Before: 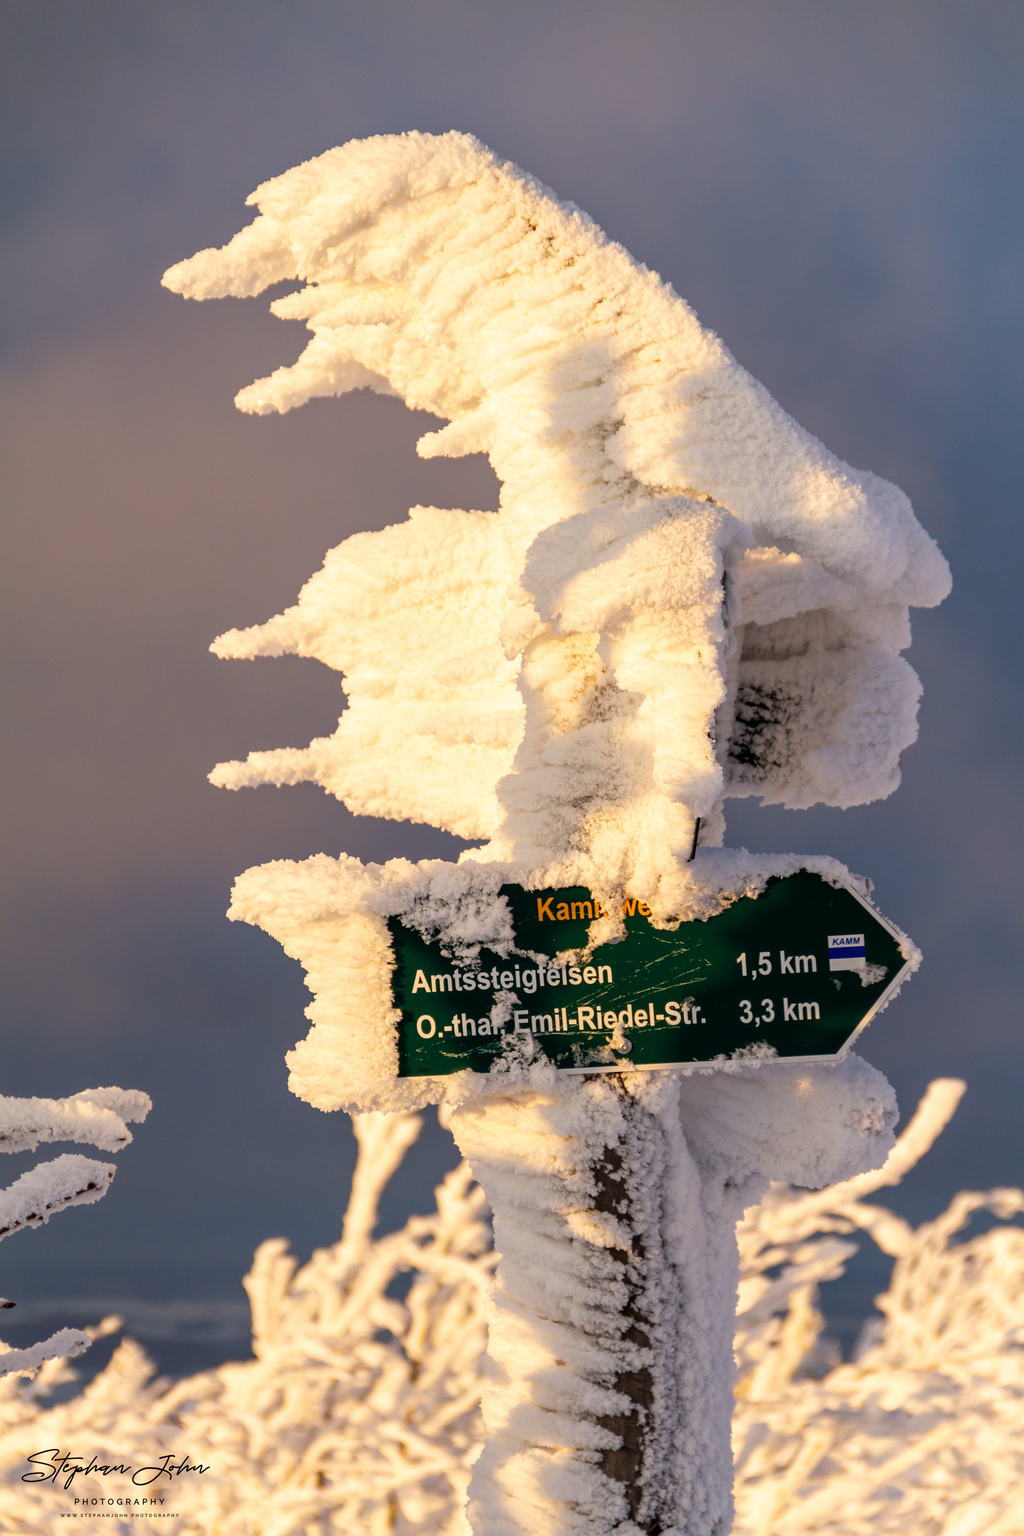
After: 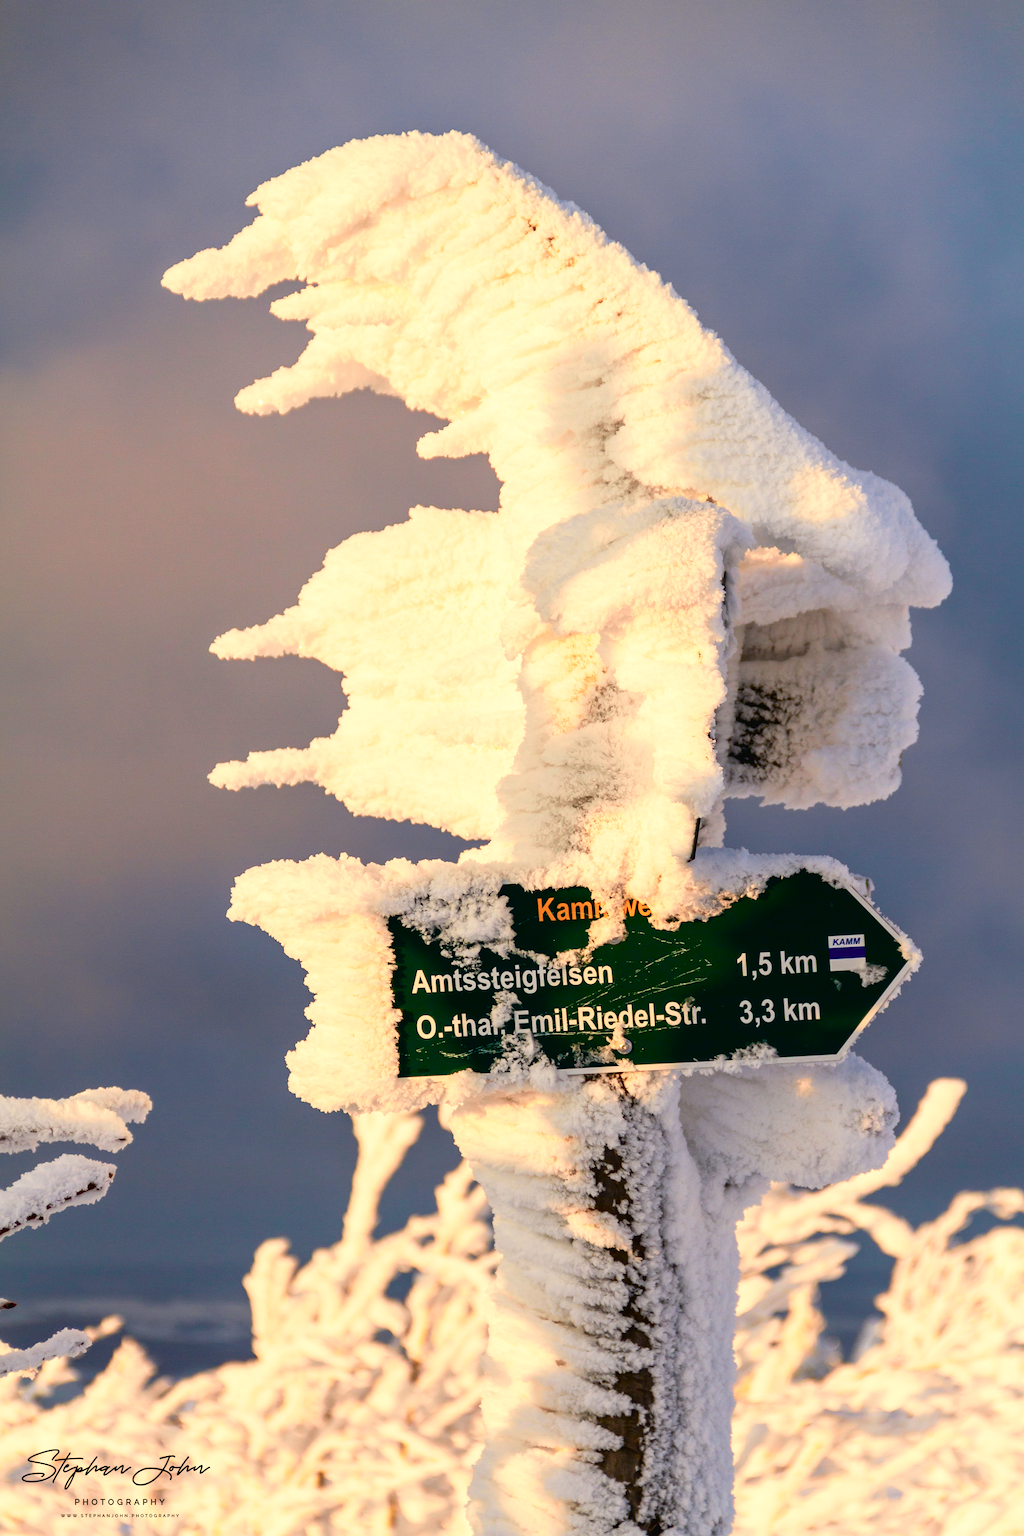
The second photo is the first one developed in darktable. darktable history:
tone curve: curves: ch0 [(0, 0.024) (0.049, 0.038) (0.176, 0.162) (0.311, 0.337) (0.416, 0.471) (0.565, 0.658) (0.817, 0.911) (1, 1)]; ch1 [(0, 0) (0.351, 0.347) (0.446, 0.42) (0.481, 0.463) (0.504, 0.504) (0.522, 0.521) (0.546, 0.563) (0.622, 0.664) (0.728, 0.786) (1, 1)]; ch2 [(0, 0) (0.327, 0.324) (0.427, 0.413) (0.458, 0.444) (0.502, 0.504) (0.526, 0.539) (0.547, 0.581) (0.601, 0.61) (0.76, 0.765) (1, 1)], color space Lab, independent channels, preserve colors none
